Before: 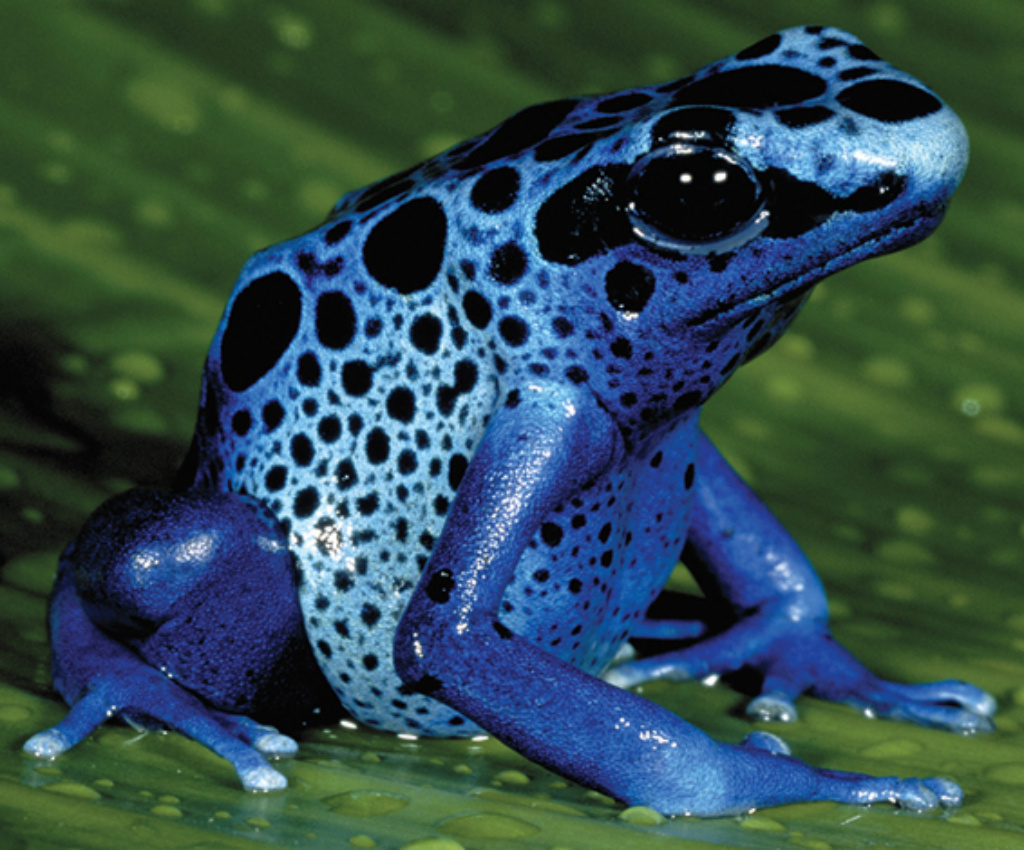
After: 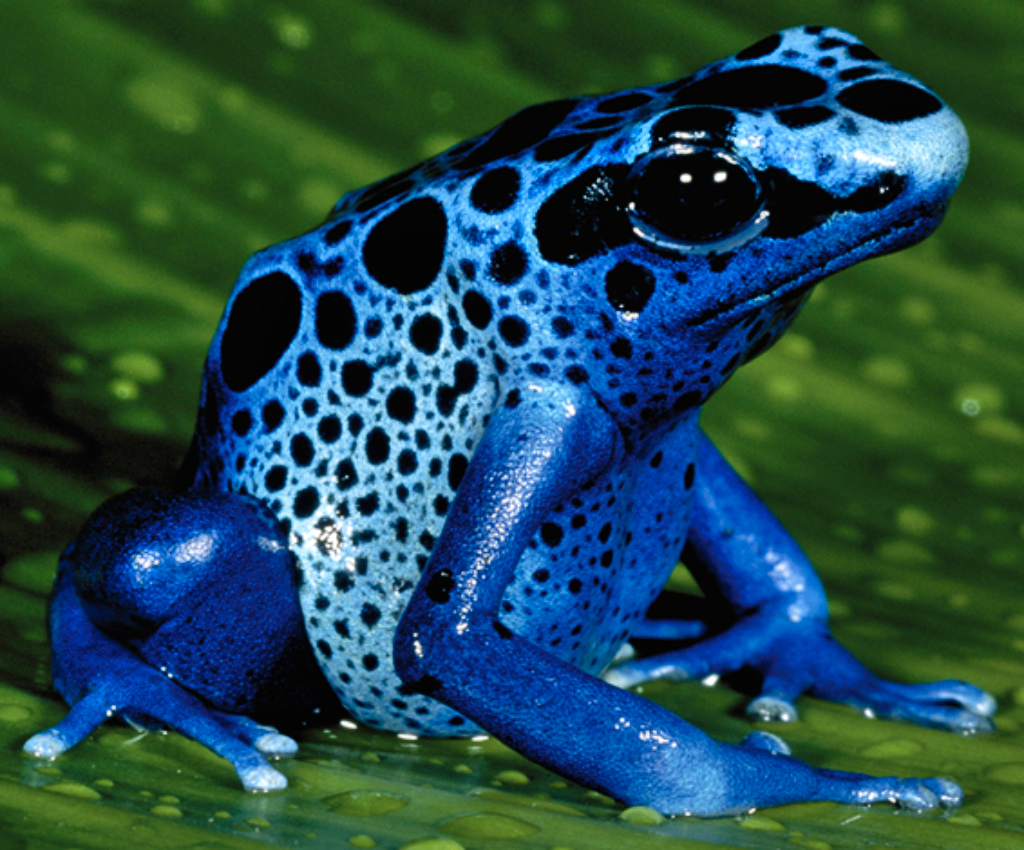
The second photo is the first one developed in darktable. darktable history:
shadows and highlights: white point adjustment 0.05, highlights color adjustment 55.9%, soften with gaussian
exposure: black level correction -0.001, exposure 0.08 EV, compensate highlight preservation false
contrast brightness saturation: contrast 0.07, brightness -0.14, saturation 0.11
